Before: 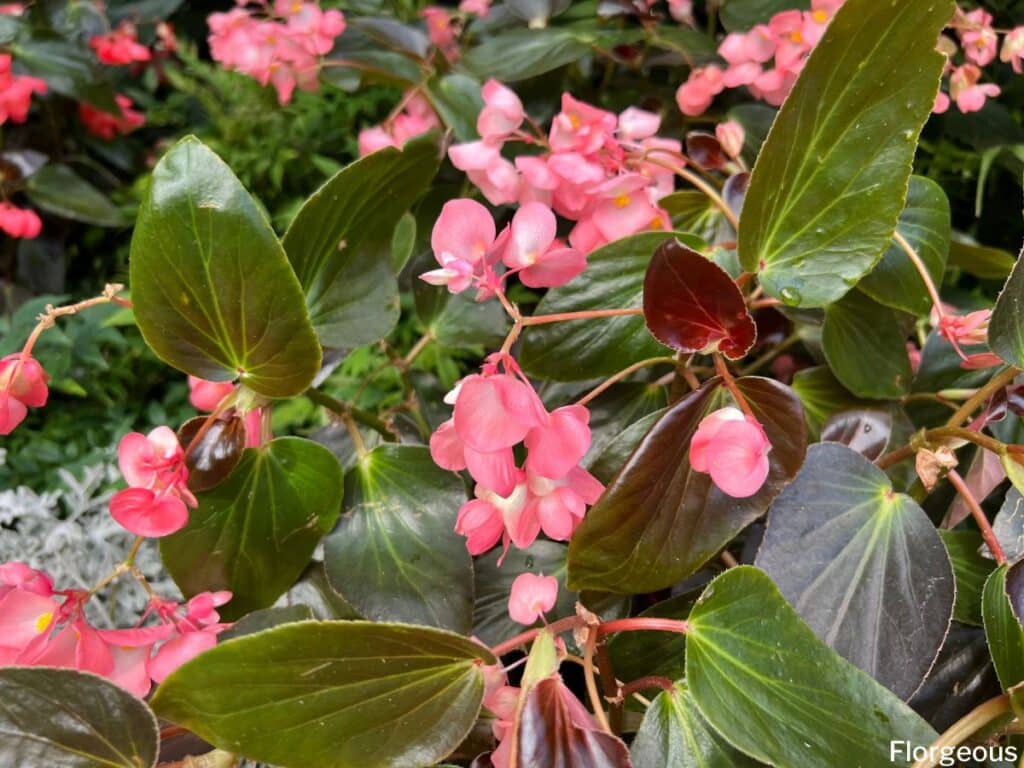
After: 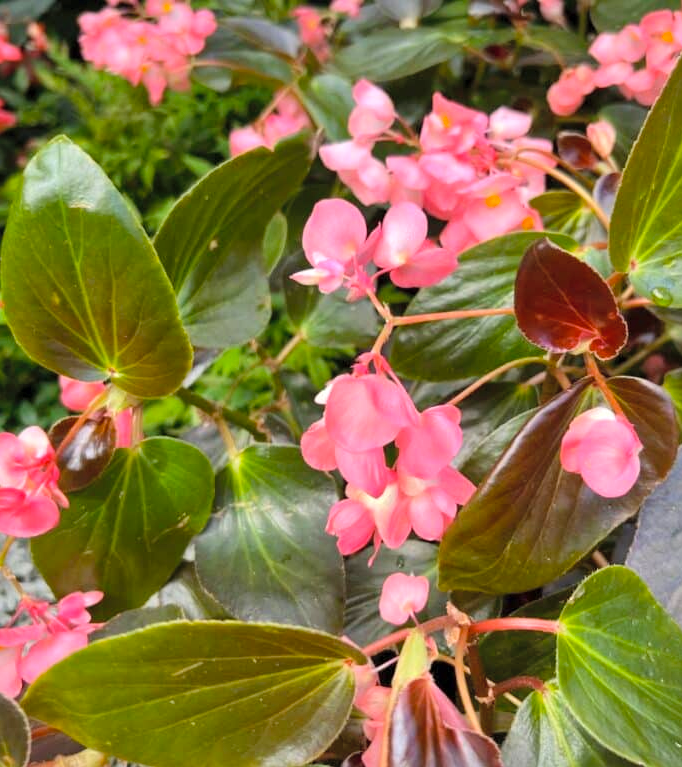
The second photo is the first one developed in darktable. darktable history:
crop and rotate: left 12.648%, right 20.685%
contrast brightness saturation: brightness 0.15
local contrast: mode bilateral grid, contrast 20, coarseness 50, detail 120%, midtone range 0.2
color balance: output saturation 120%
